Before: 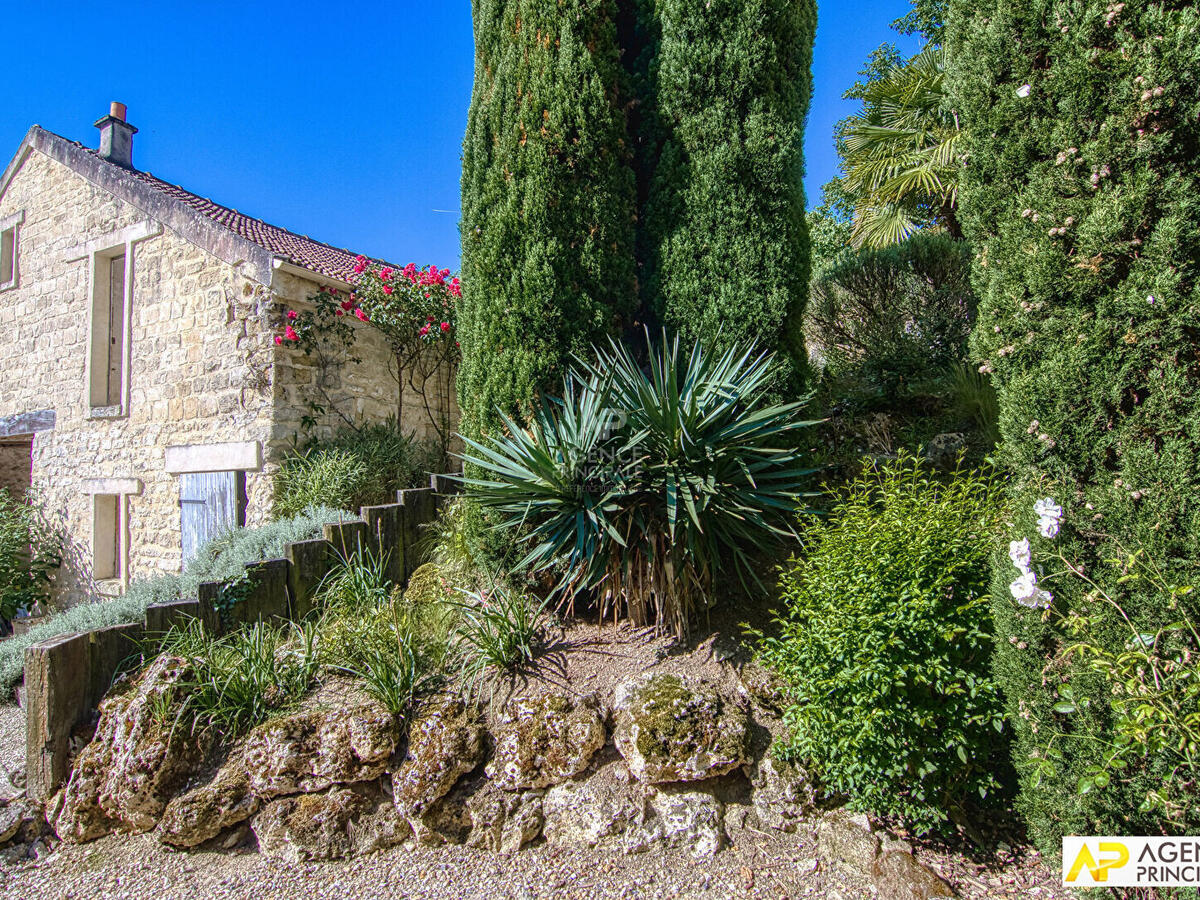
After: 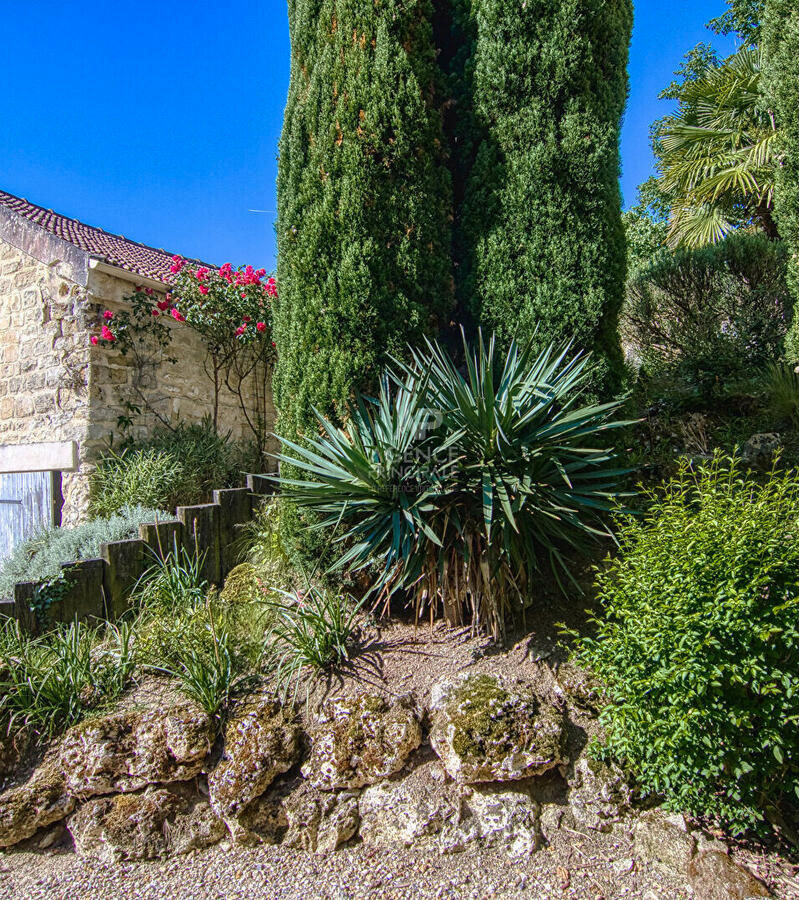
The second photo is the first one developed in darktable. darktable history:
crop: left 15.405%, right 17.928%
contrast brightness saturation: contrast -0.01, brightness -0.009, saturation 0.028
